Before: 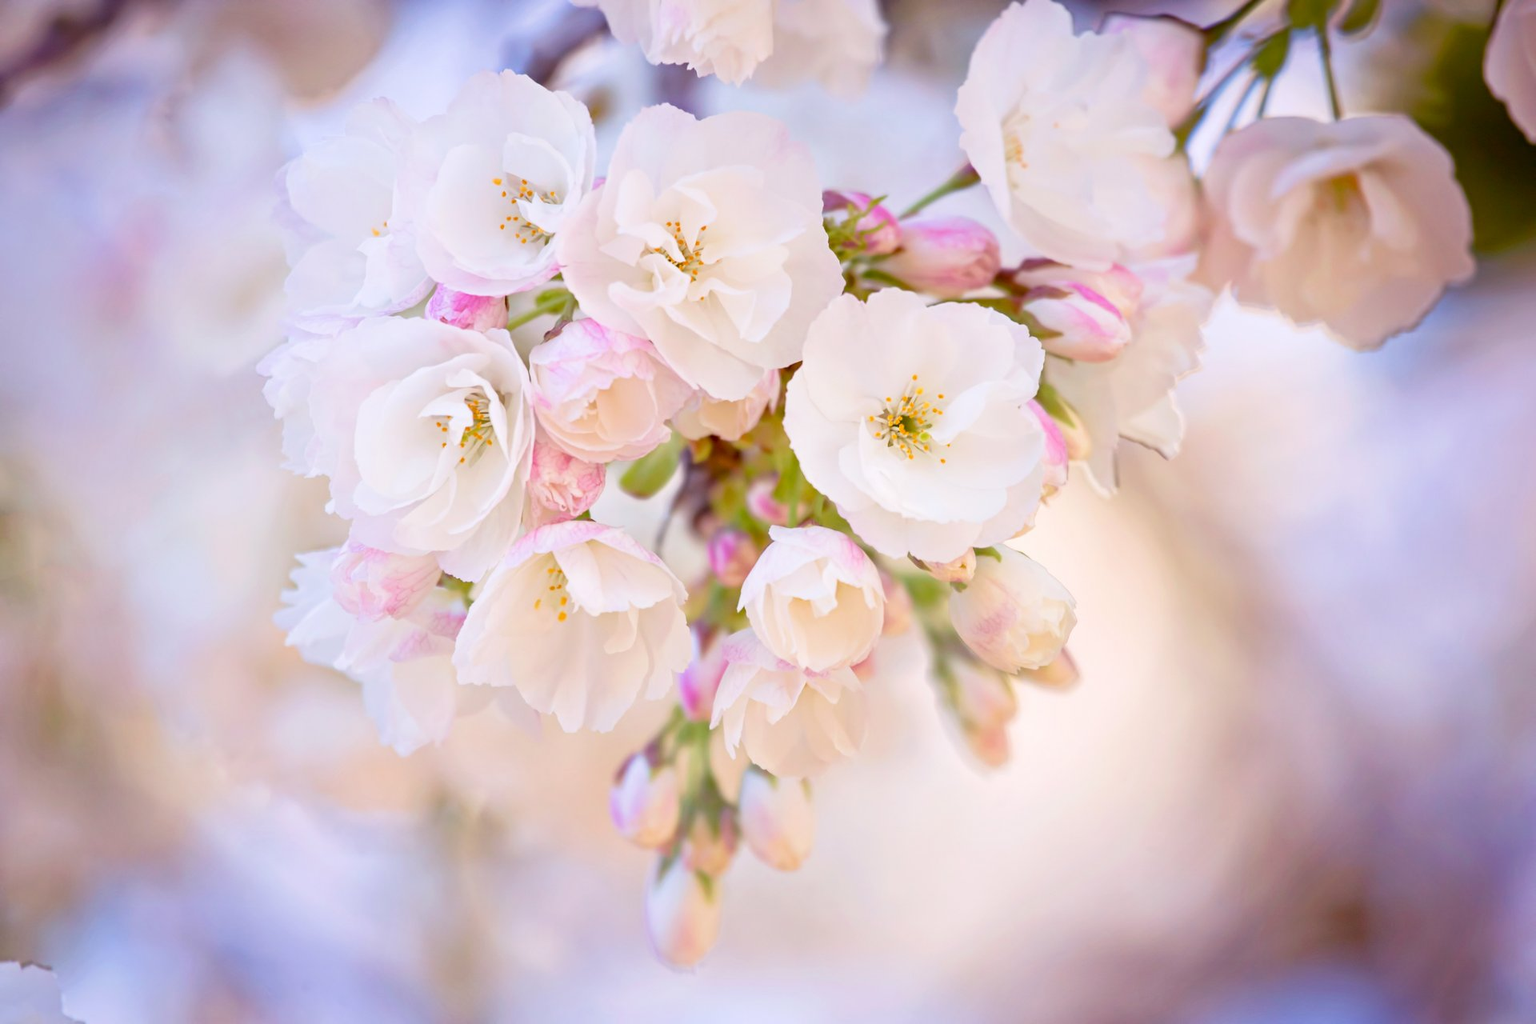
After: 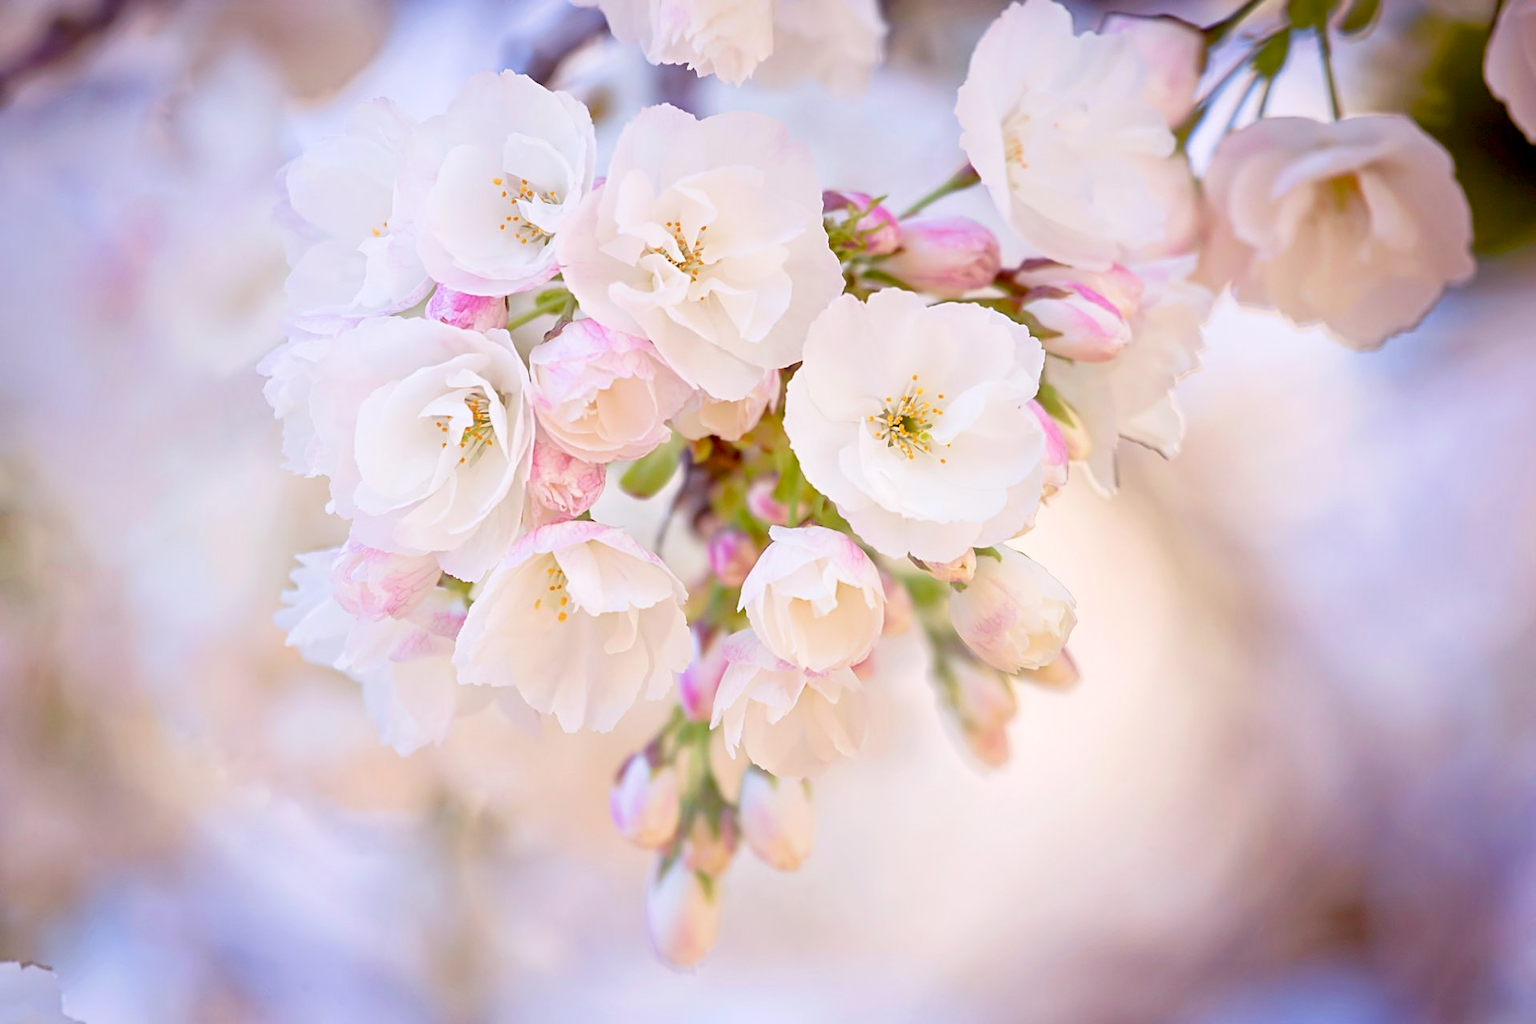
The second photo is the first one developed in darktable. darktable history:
sharpen: on, module defaults
exposure: black level correction 0.01, exposure 0.014 EV, compensate highlight preservation false
haze removal: strength -0.1, adaptive false
